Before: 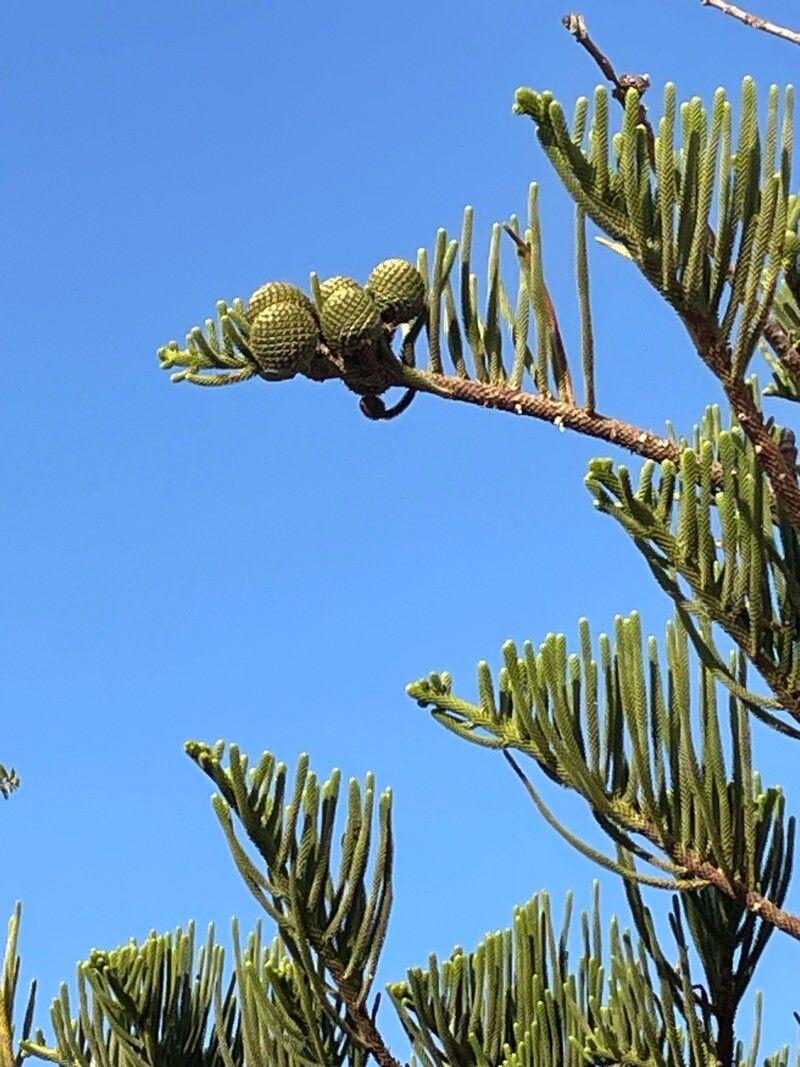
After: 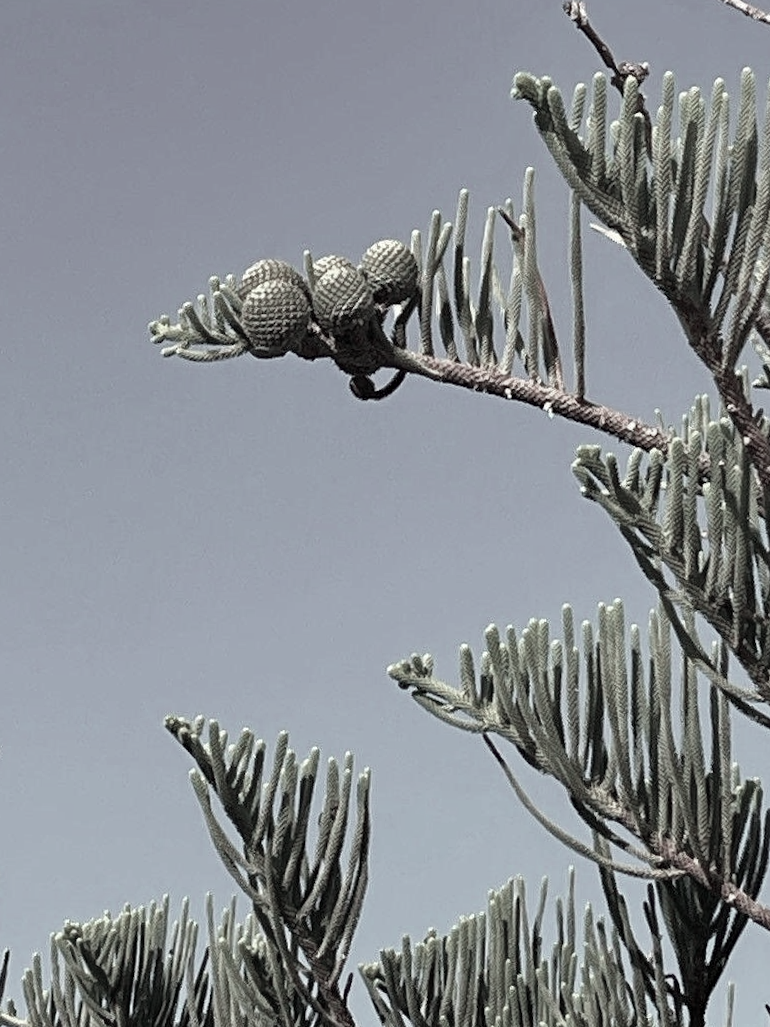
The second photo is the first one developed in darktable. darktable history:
crop and rotate: angle -1.69°
color contrast: green-magenta contrast 0.3, blue-yellow contrast 0.15
haze removal: compatibility mode true, adaptive false
